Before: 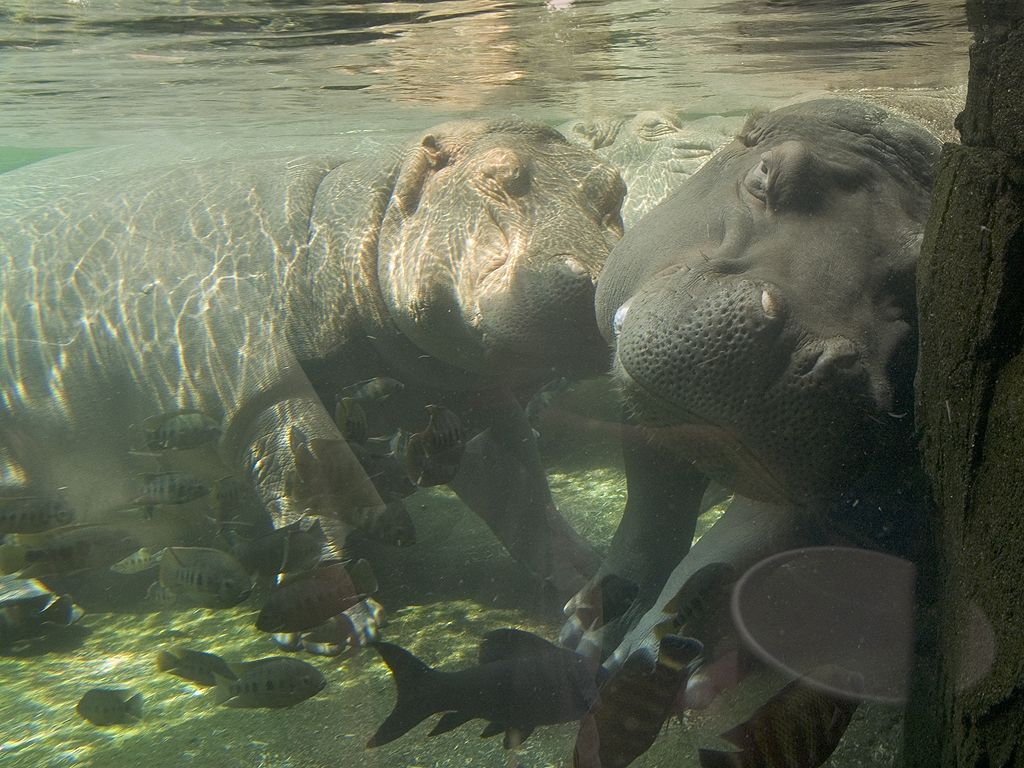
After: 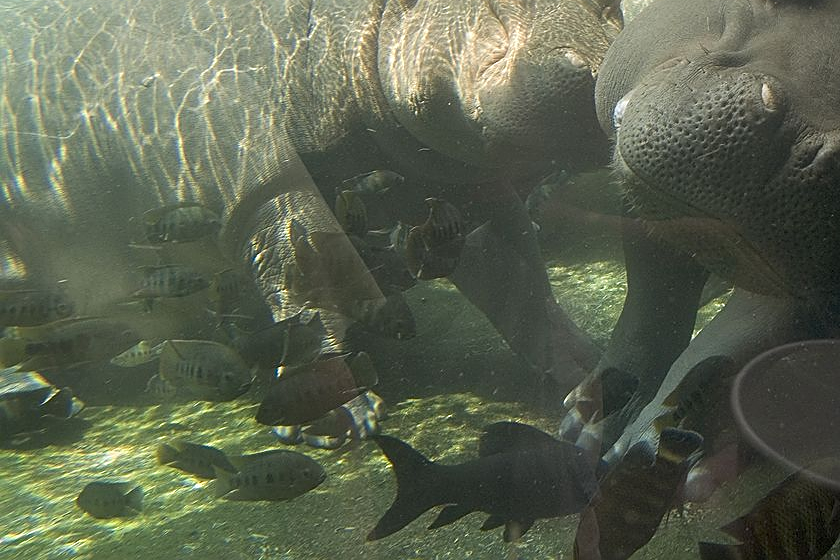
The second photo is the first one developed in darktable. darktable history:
sharpen: on, module defaults
crop: top 27.025%, right 17.955%
tone equalizer: smoothing diameter 2.06%, edges refinement/feathering 24.4, mask exposure compensation -1.57 EV, filter diffusion 5
